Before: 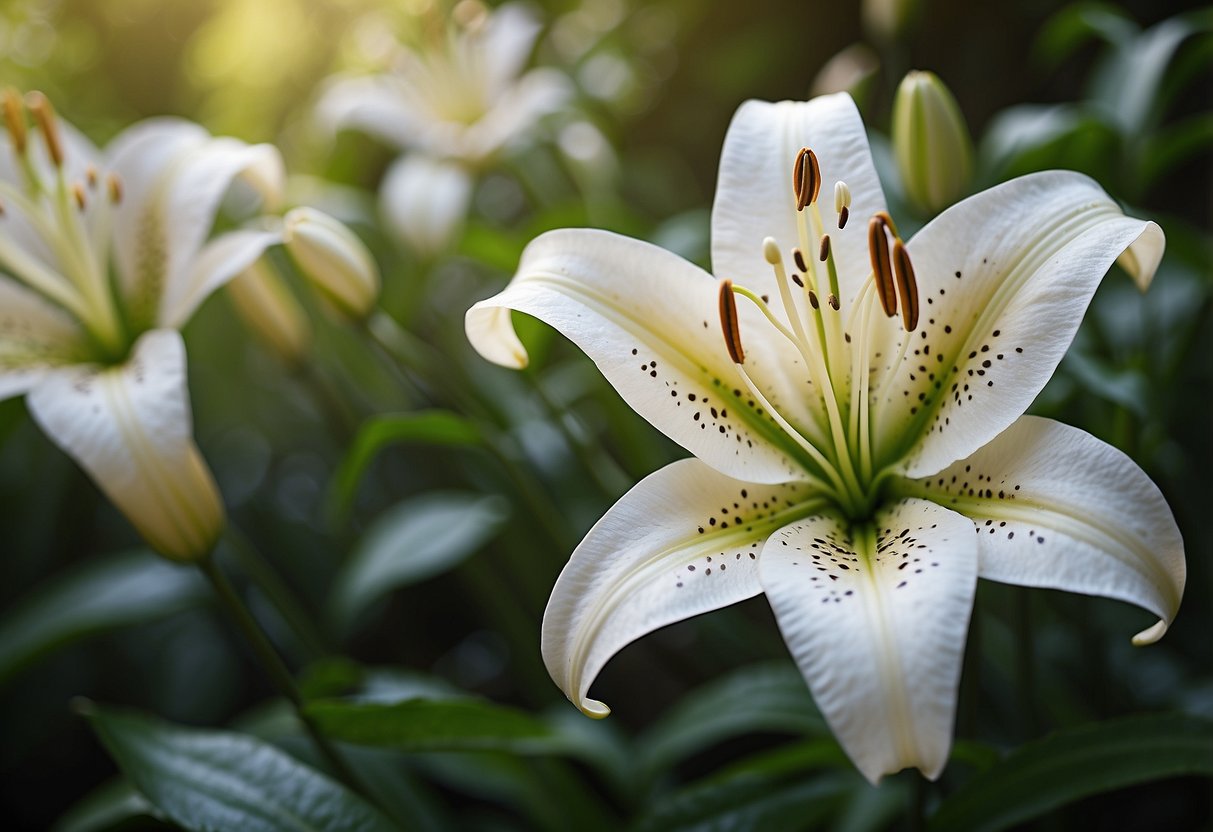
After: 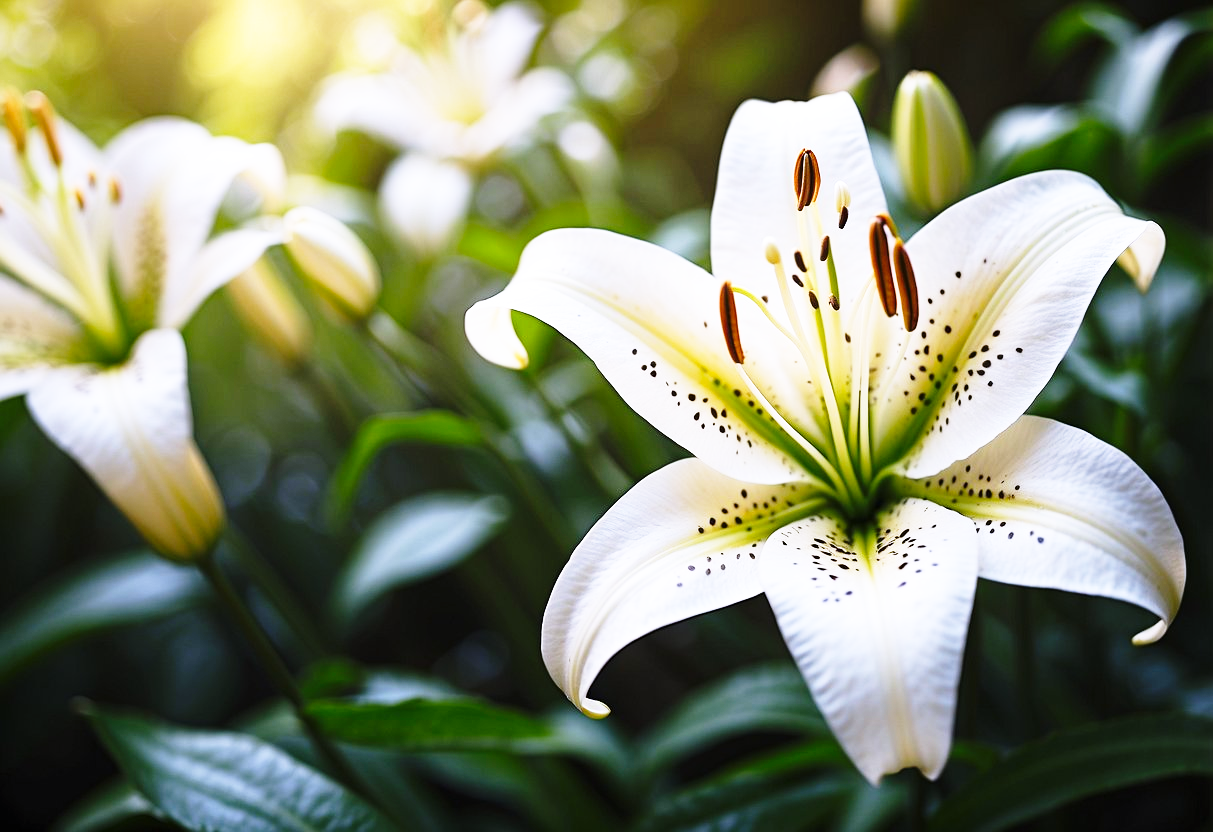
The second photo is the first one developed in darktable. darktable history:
tone equalizer: on, module defaults
white balance: red 1.004, blue 1.096
base curve: curves: ch0 [(0, 0) (0.026, 0.03) (0.109, 0.232) (0.351, 0.748) (0.669, 0.968) (1, 1)], preserve colors none
